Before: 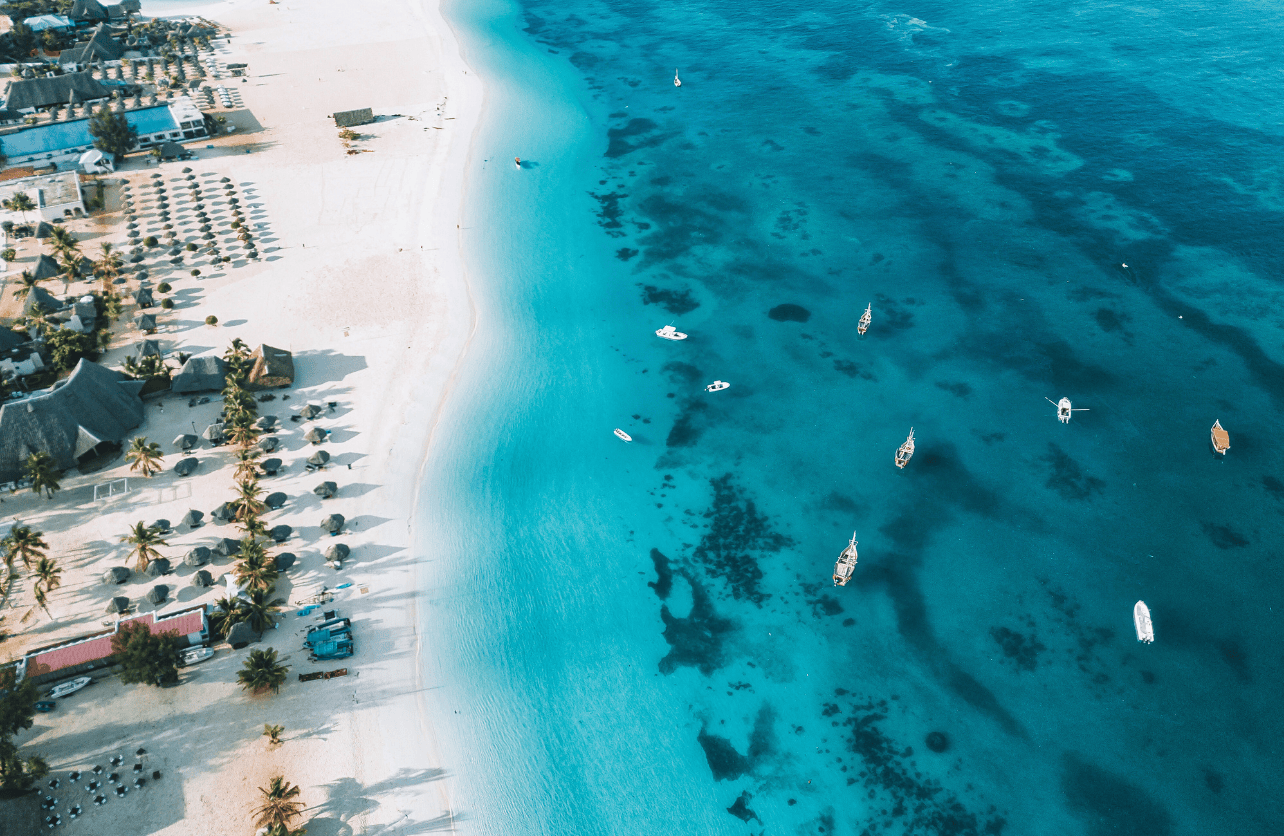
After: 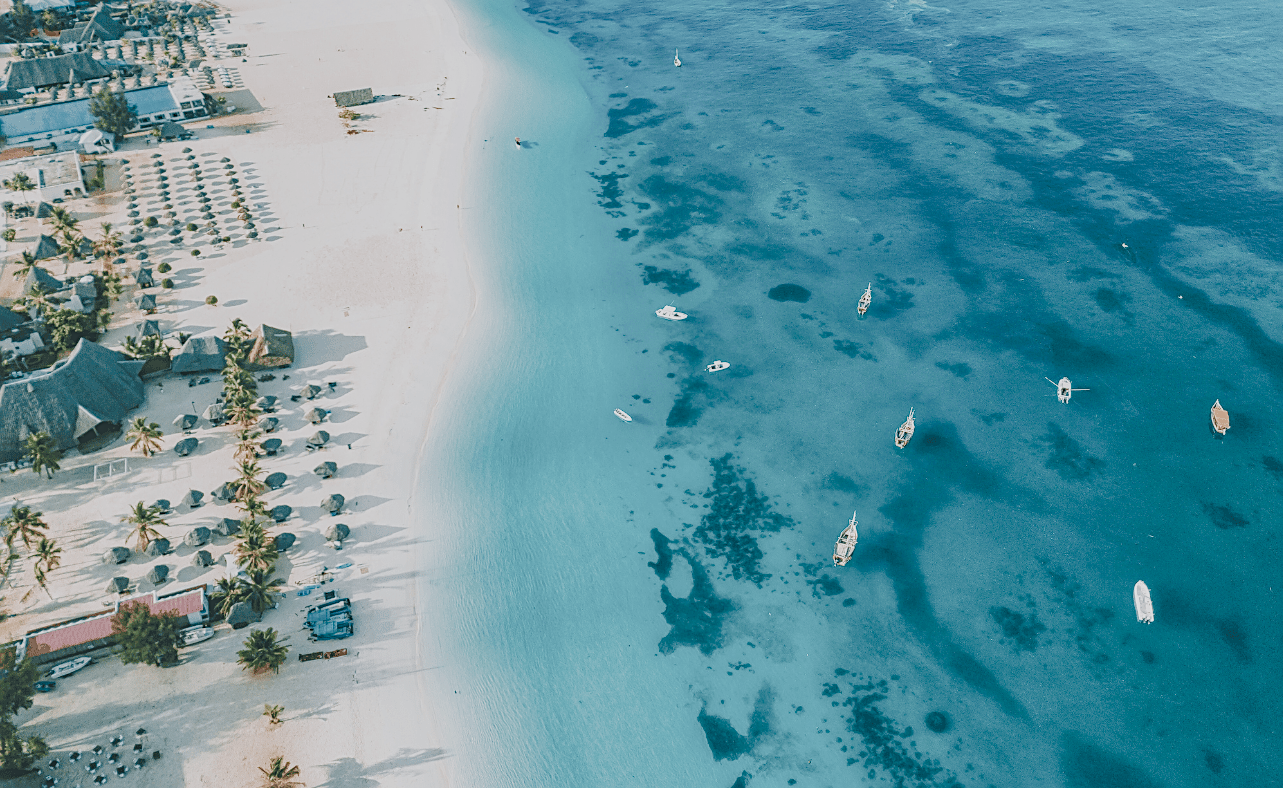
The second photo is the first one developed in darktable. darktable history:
tone equalizer: smoothing diameter 24.84%, edges refinement/feathering 9.41, preserve details guided filter
exposure: black level correction -0.001, exposure 0.903 EV, compensate exposure bias true, compensate highlight preservation false
sharpen: on, module defaults
local contrast: detail 130%
filmic rgb: black relative exposure -13.86 EV, white relative exposure 8 EV, threshold 5.96 EV, hardness 3.73, latitude 49.05%, contrast 0.506, enable highlight reconstruction true
crop and rotate: top 2.586%, bottom 3.142%
color balance rgb: shadows lift › luminance -10.104%, shadows lift › chroma 0.726%, shadows lift › hue 115.3°, linear chroma grading › shadows 31.909%, linear chroma grading › global chroma -1.447%, linear chroma grading › mid-tones 3.59%, perceptual saturation grading › global saturation 20%, perceptual saturation grading › highlights -48.975%, perceptual saturation grading › shadows 24.025%, perceptual brilliance grading › highlights 15.585%, perceptual brilliance grading › mid-tones 6.502%, perceptual brilliance grading › shadows -15.335%
